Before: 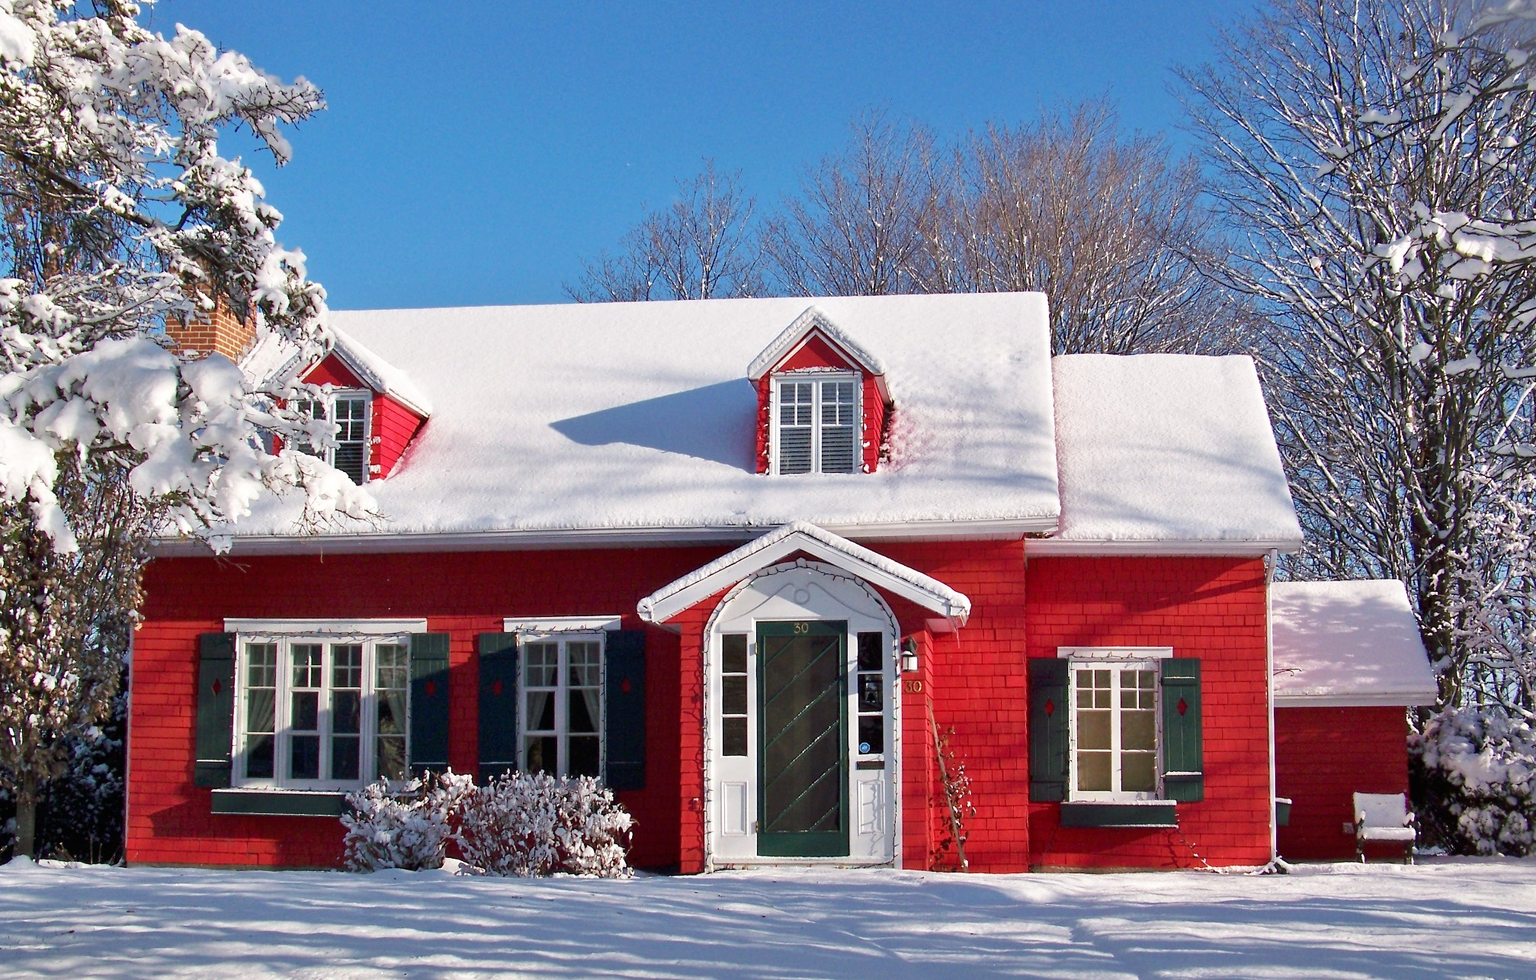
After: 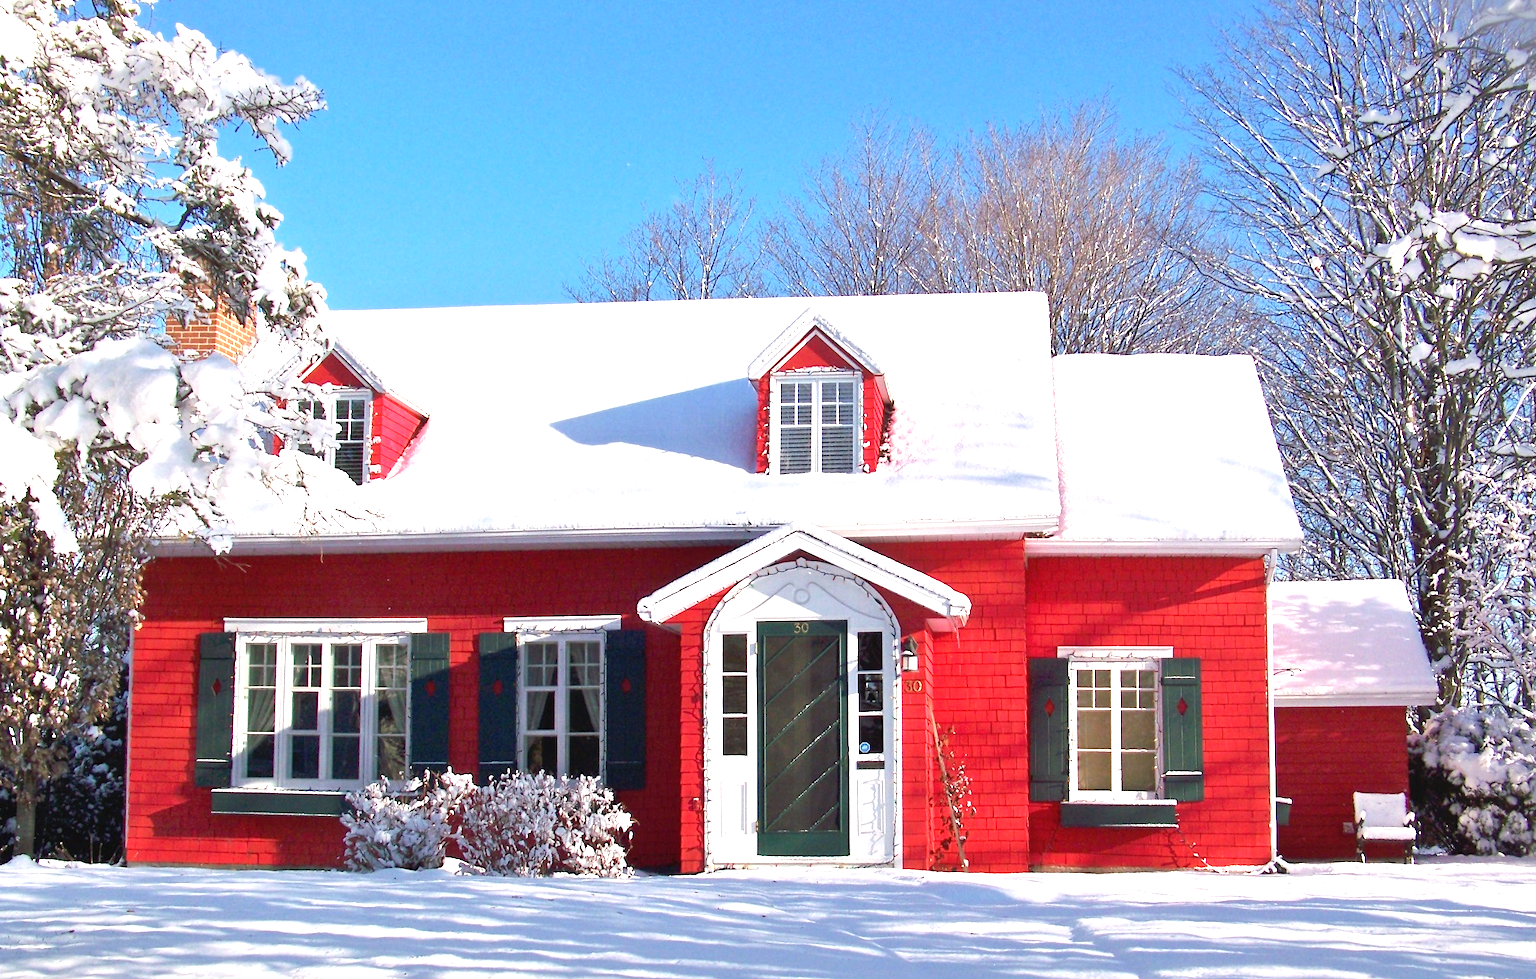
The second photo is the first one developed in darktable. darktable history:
exposure: exposure 1 EV, compensate highlight preservation false
contrast equalizer: y [[0.6 ×6], [0.55 ×6], [0 ×6], [0 ×6], [0 ×6]], mix -0.311
